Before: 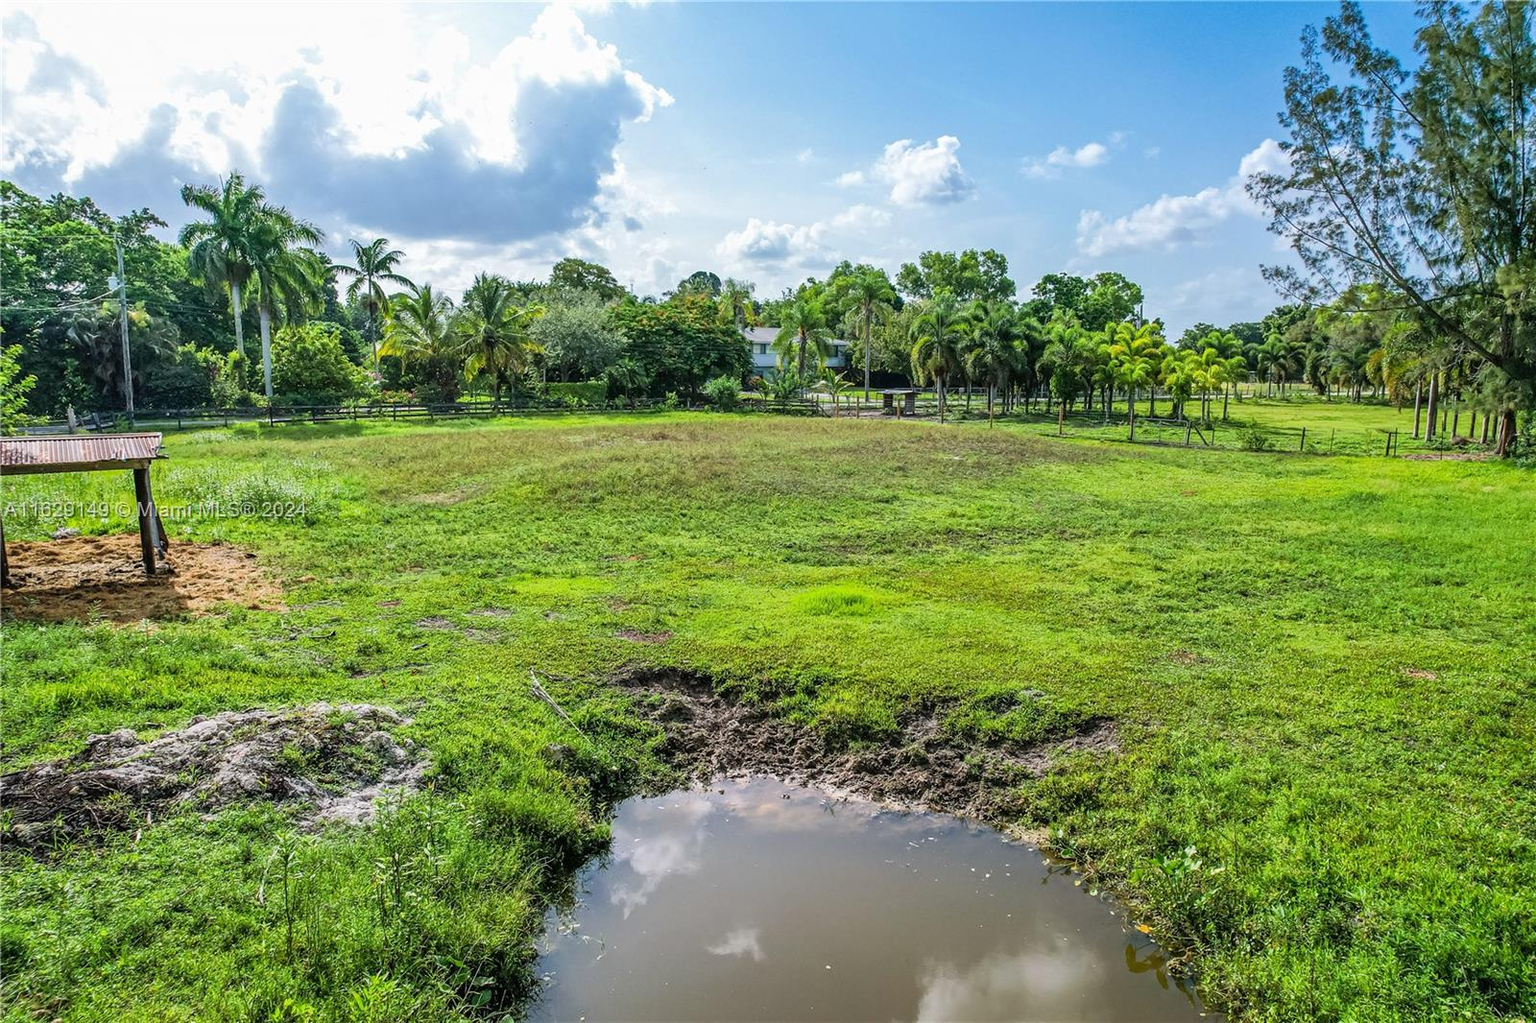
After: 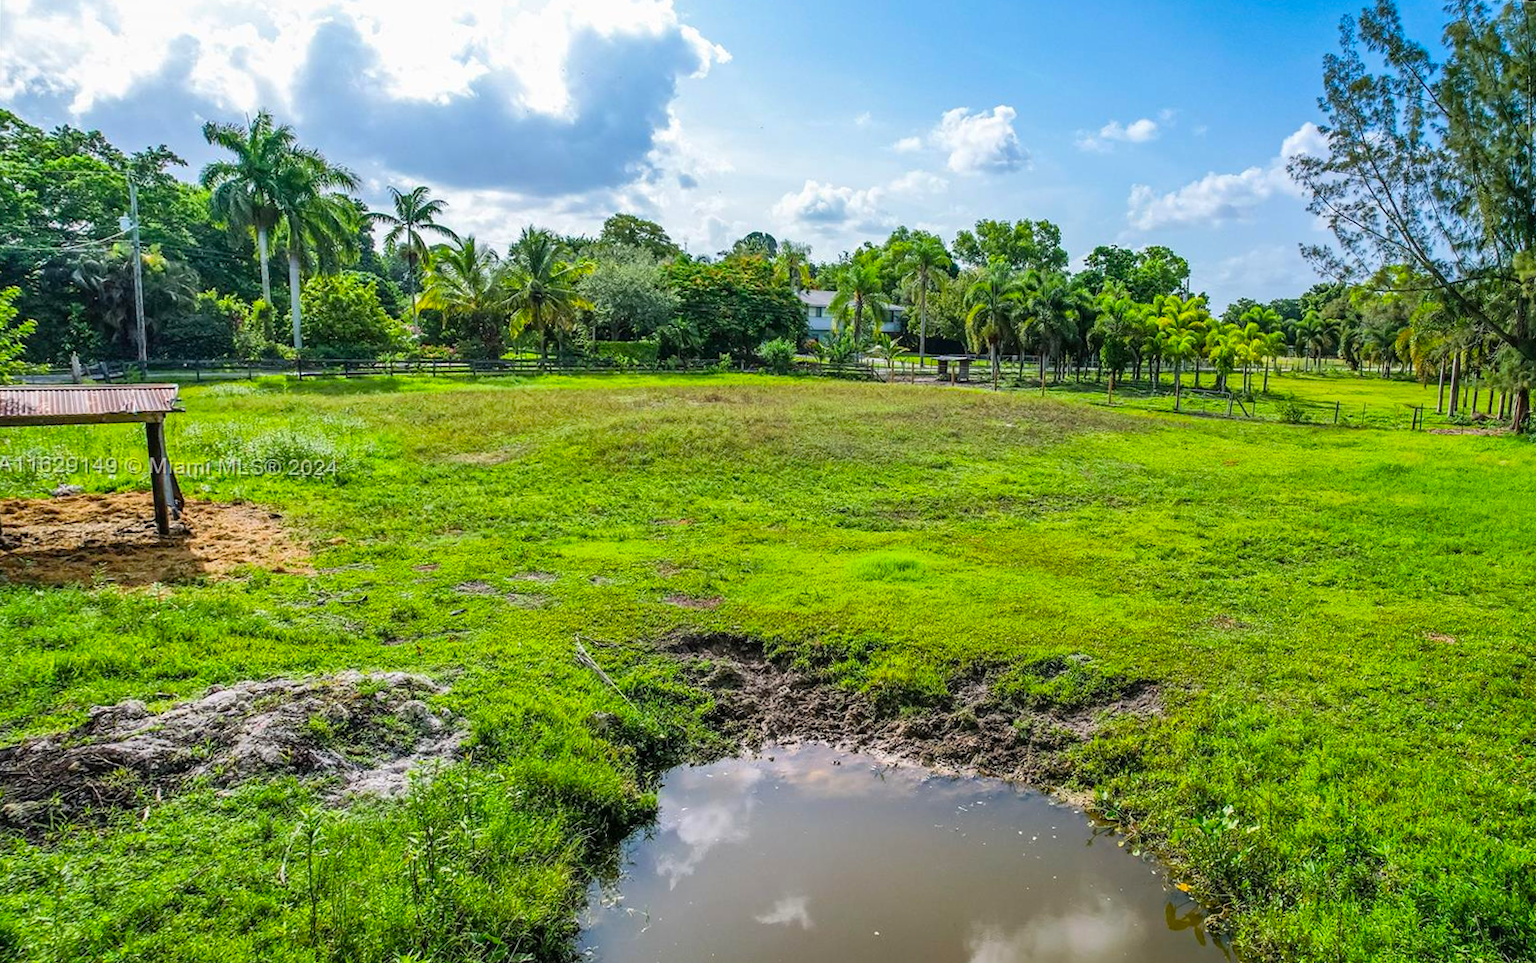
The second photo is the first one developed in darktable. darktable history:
rotate and perspective: rotation 0.679°, lens shift (horizontal) 0.136, crop left 0.009, crop right 0.991, crop top 0.078, crop bottom 0.95
color balance: output saturation 120%
